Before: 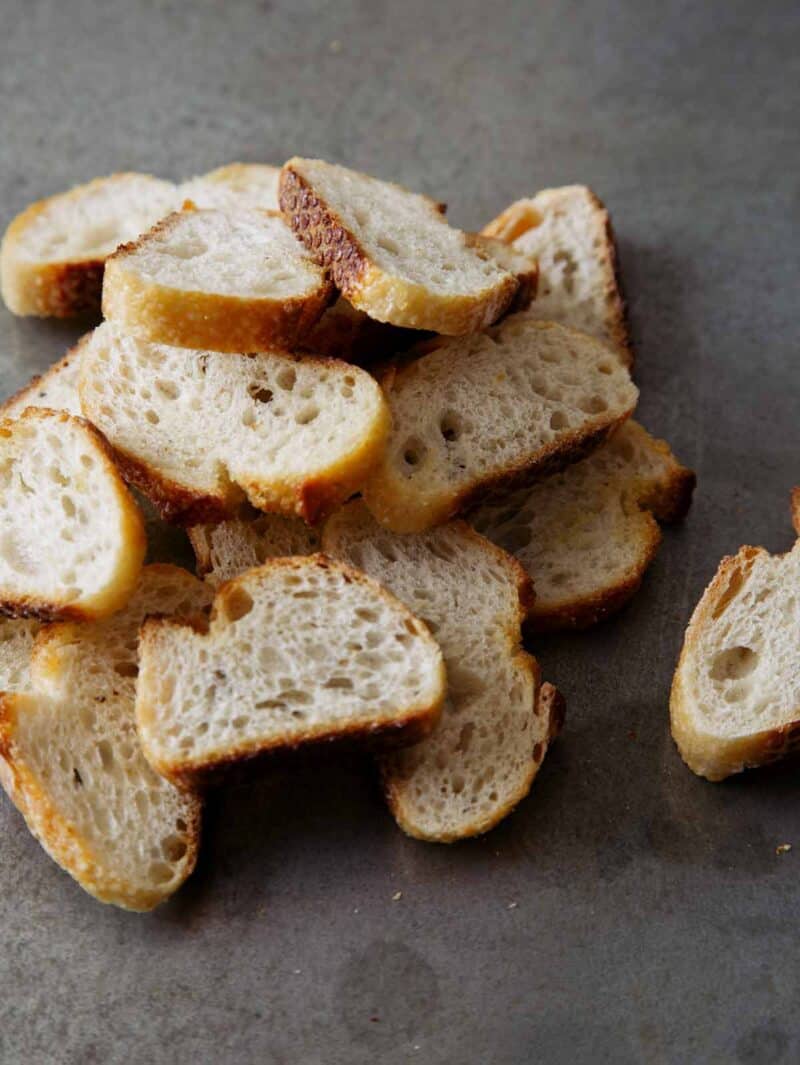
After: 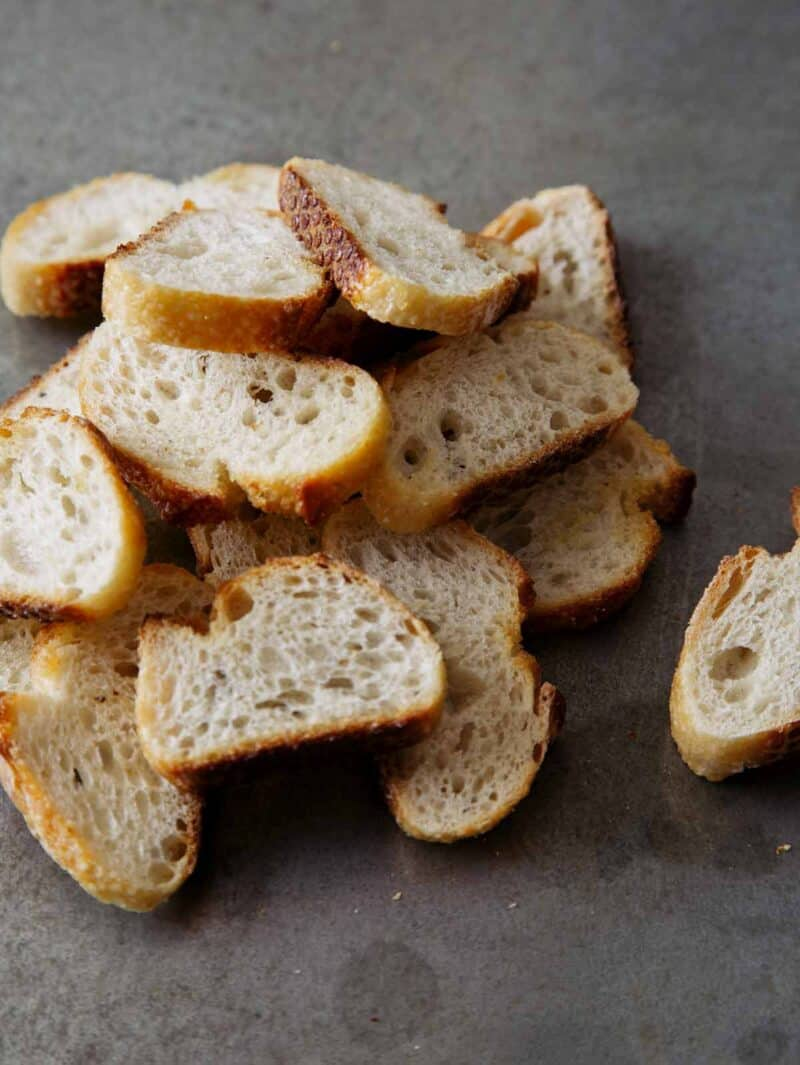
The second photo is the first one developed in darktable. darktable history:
shadows and highlights: shadows 36.19, highlights -27.36, soften with gaussian
